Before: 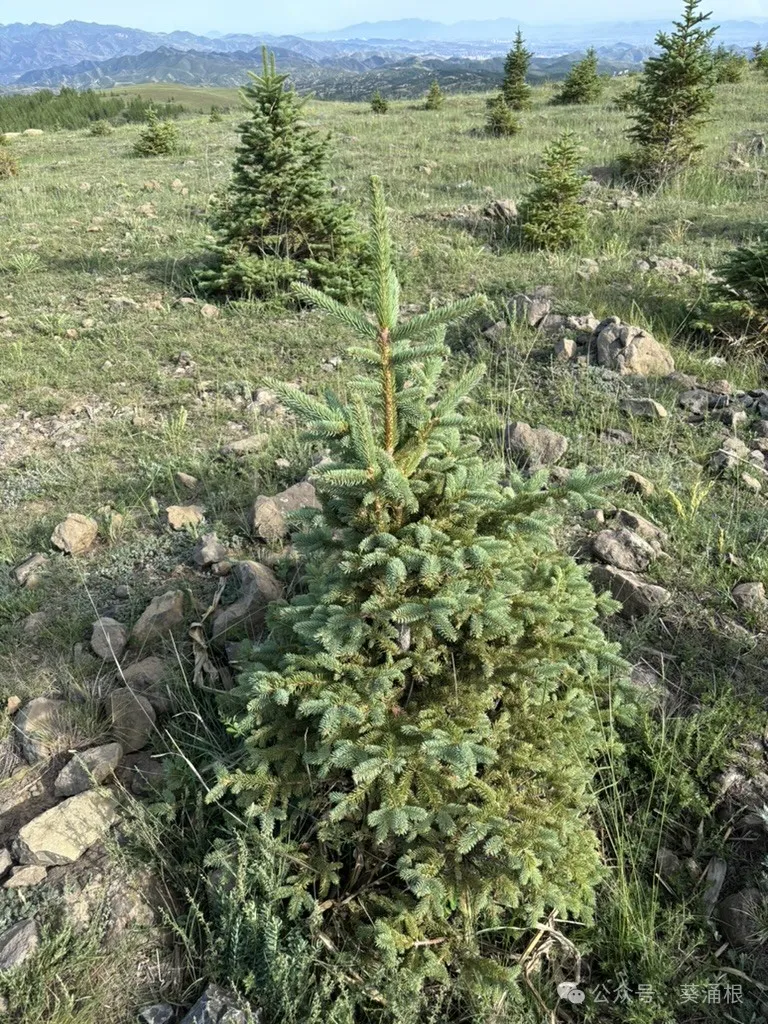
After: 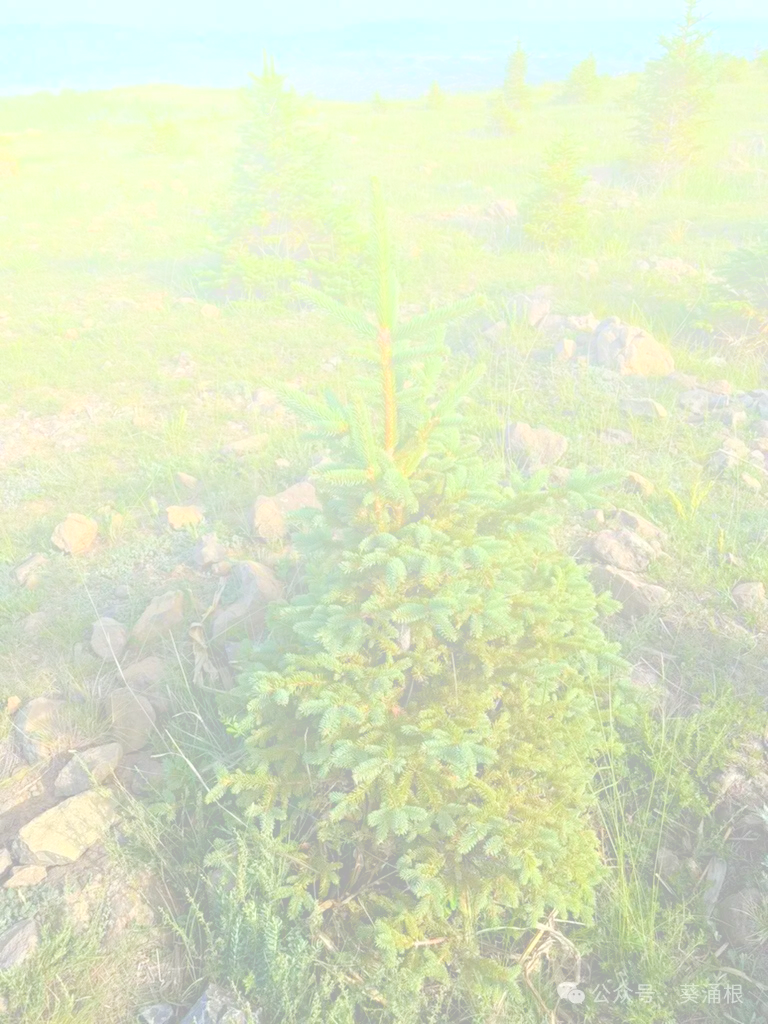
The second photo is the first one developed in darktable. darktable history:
bloom: size 70%, threshold 25%, strength 70%
